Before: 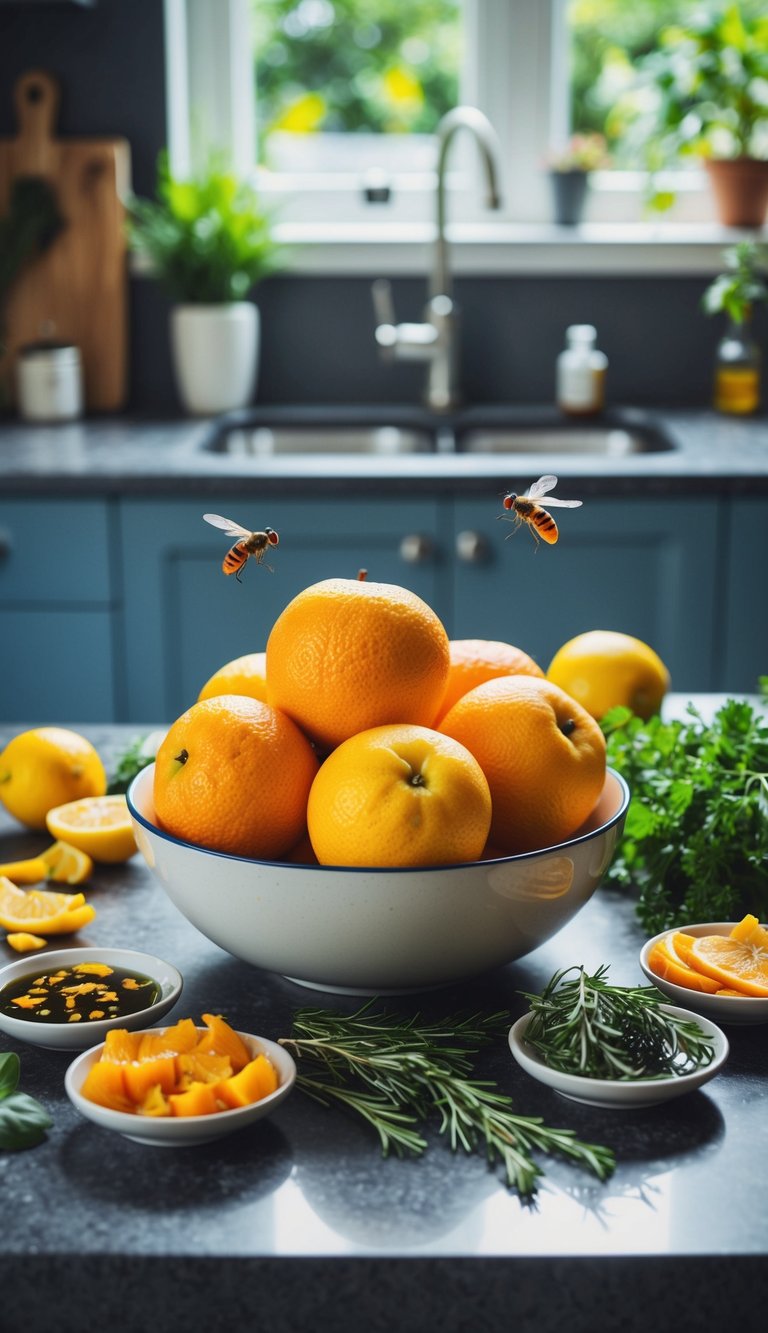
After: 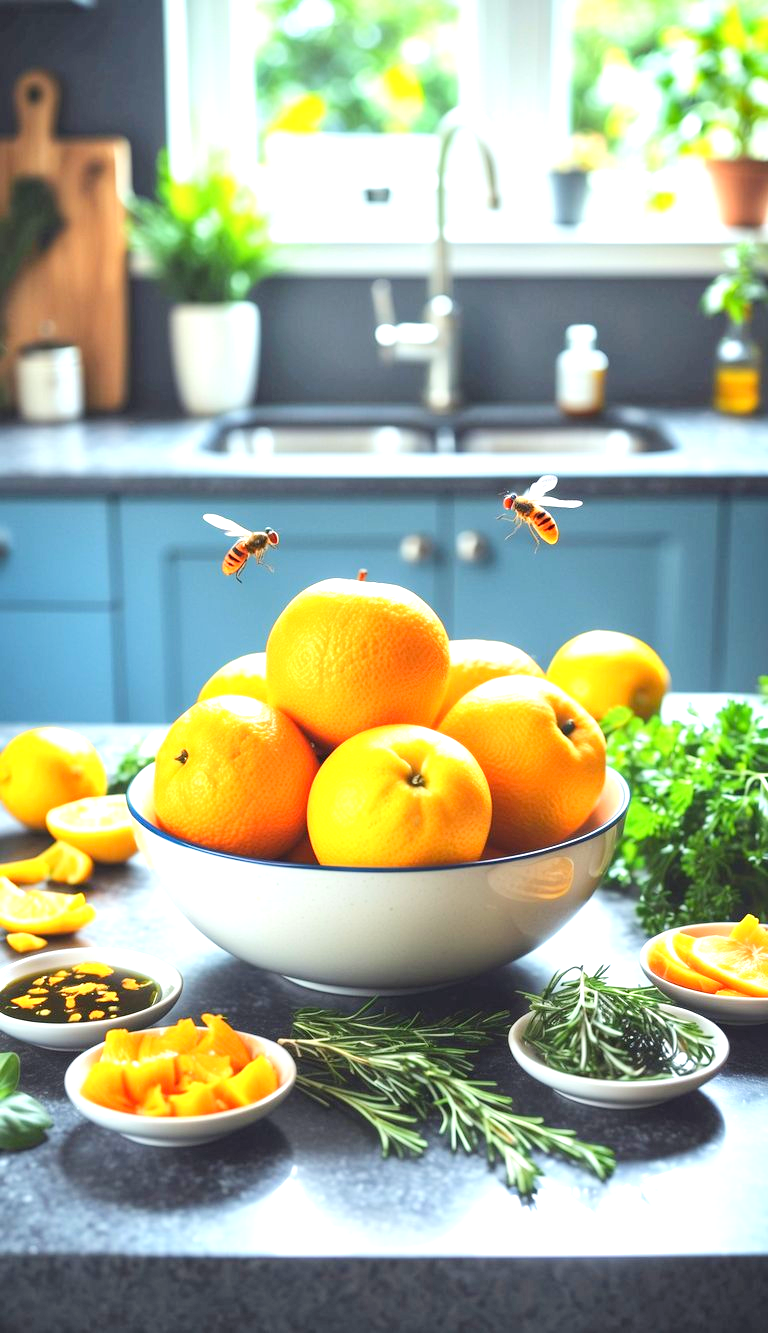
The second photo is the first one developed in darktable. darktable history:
exposure: black level correction 0, exposure 1.3 EV, compensate exposure bias true, compensate highlight preservation false
tone curve: curves: ch0 [(0, 0) (0.526, 0.642) (1, 1)], color space Lab, linked channels, preserve colors none
